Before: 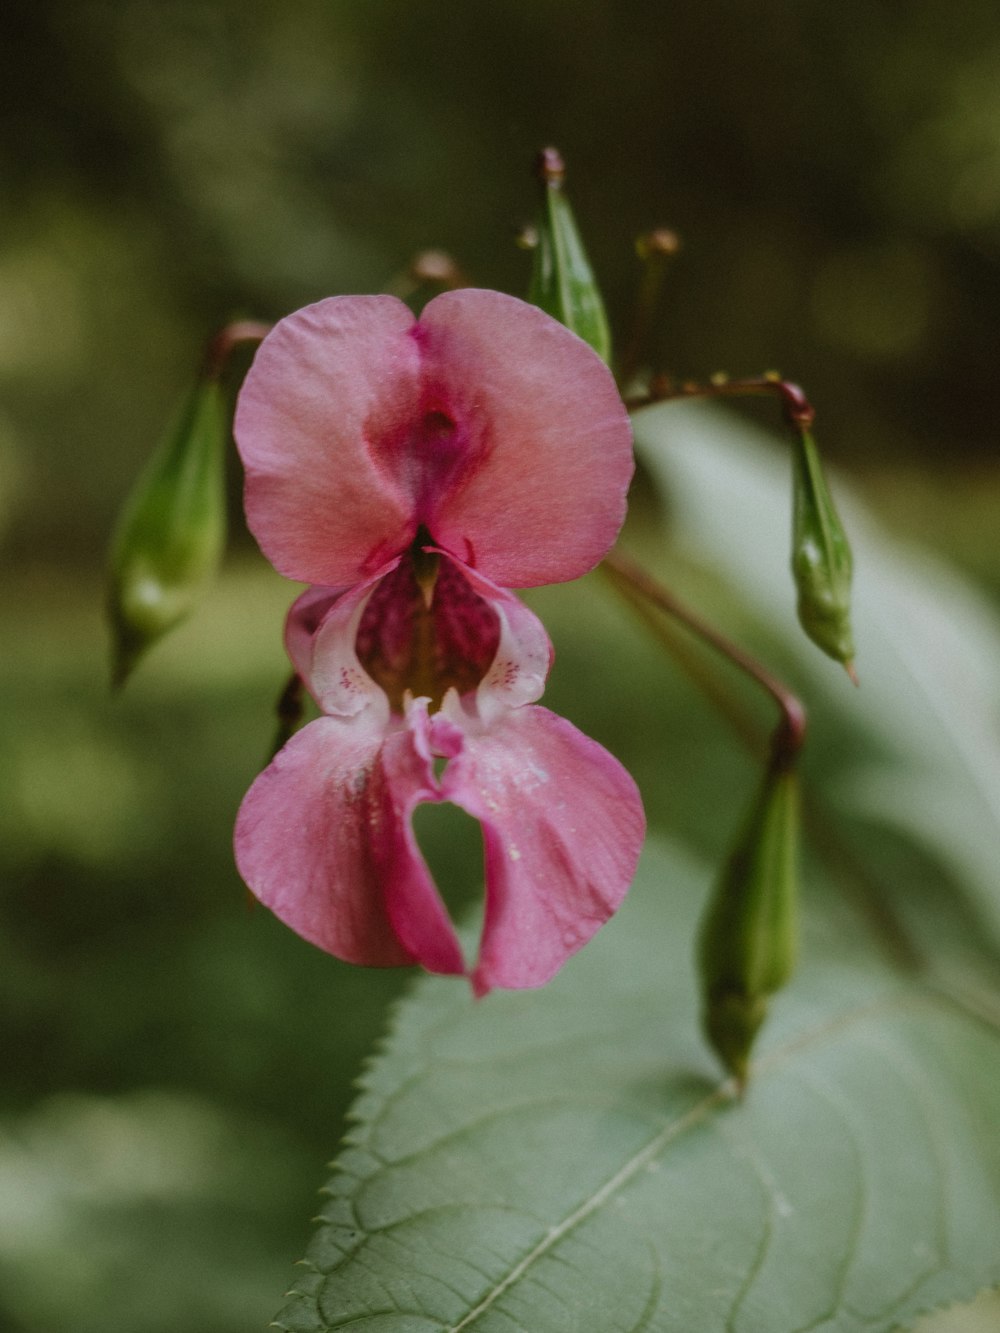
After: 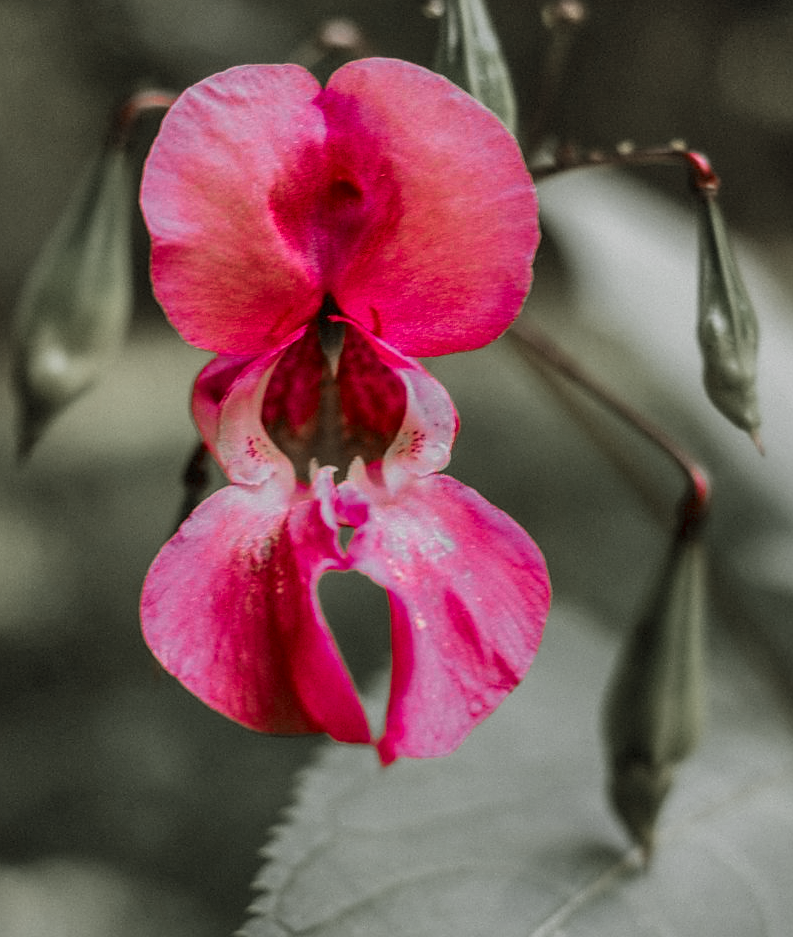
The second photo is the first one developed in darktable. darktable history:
local contrast: on, module defaults
sharpen: on, module defaults
crop: left 9.469%, top 17.355%, right 11.206%, bottom 12.299%
velvia: strength 27.1%
color zones: curves: ch1 [(0, 0.831) (0.08, 0.771) (0.157, 0.268) (0.241, 0.207) (0.562, -0.005) (0.714, -0.013) (0.876, 0.01) (1, 0.831)]
shadows and highlights: radius 116.8, shadows 42, highlights -61.81, soften with gaussian
color correction: highlights b* -0.026
